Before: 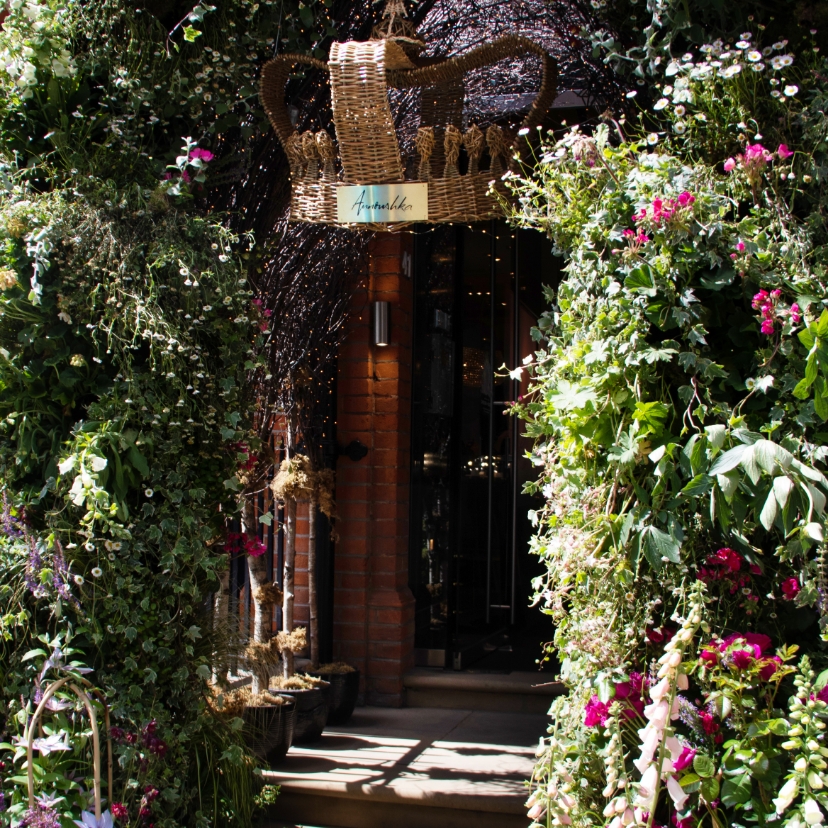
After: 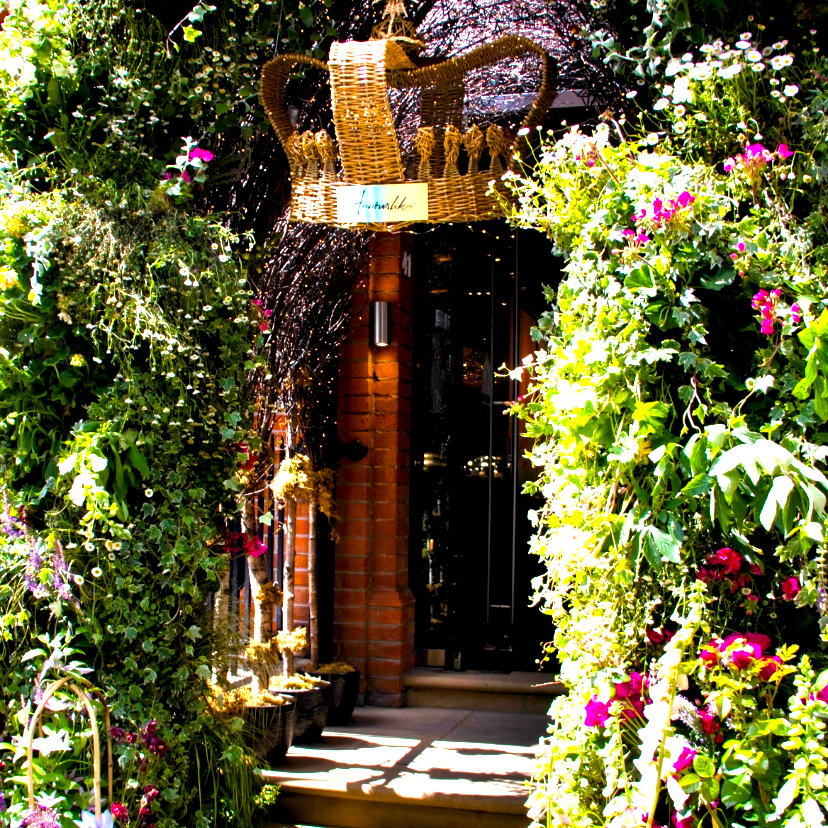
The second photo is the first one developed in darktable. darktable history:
color balance rgb: global offset › luminance -1.424%, linear chroma grading › global chroma 15.086%, perceptual saturation grading › global saturation 31.296%
exposure: black level correction 0, exposure 1.705 EV, compensate highlight preservation false
